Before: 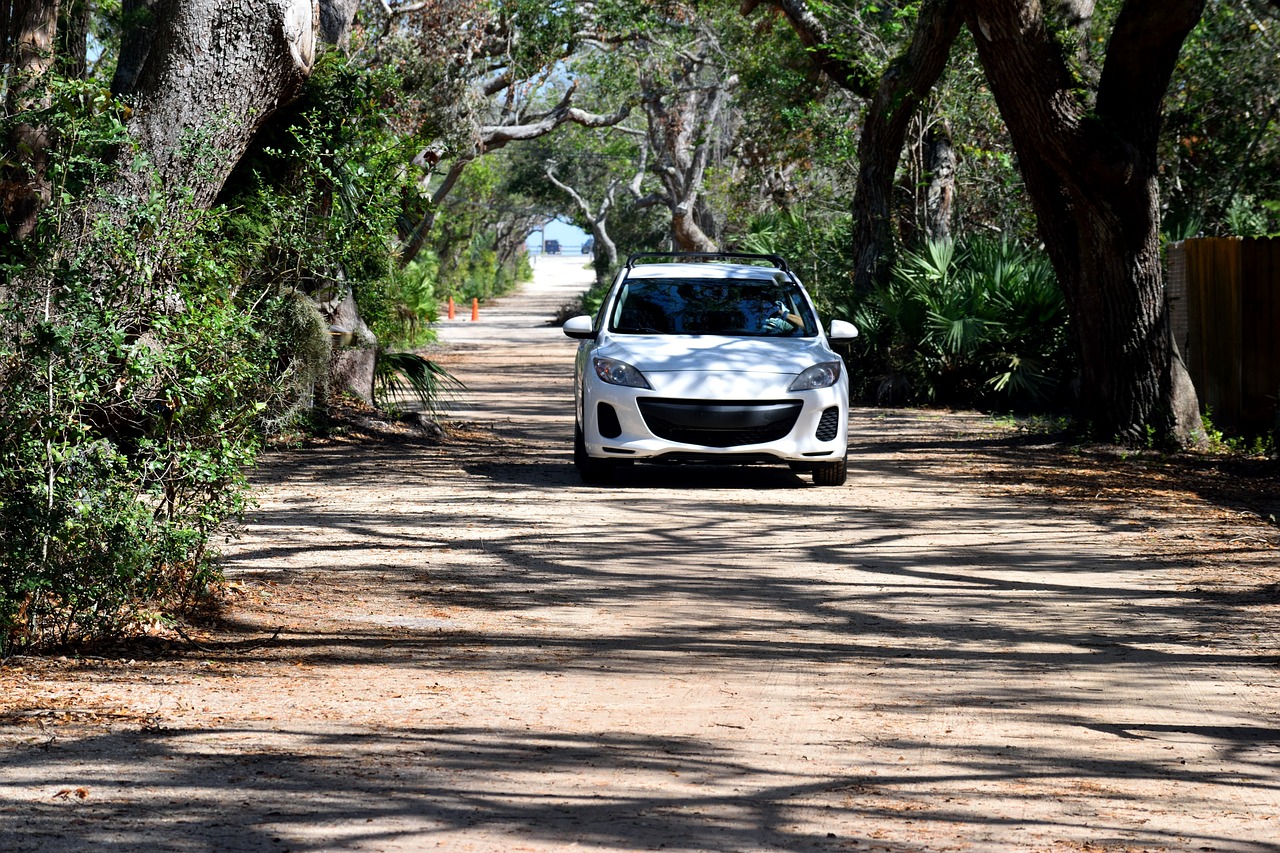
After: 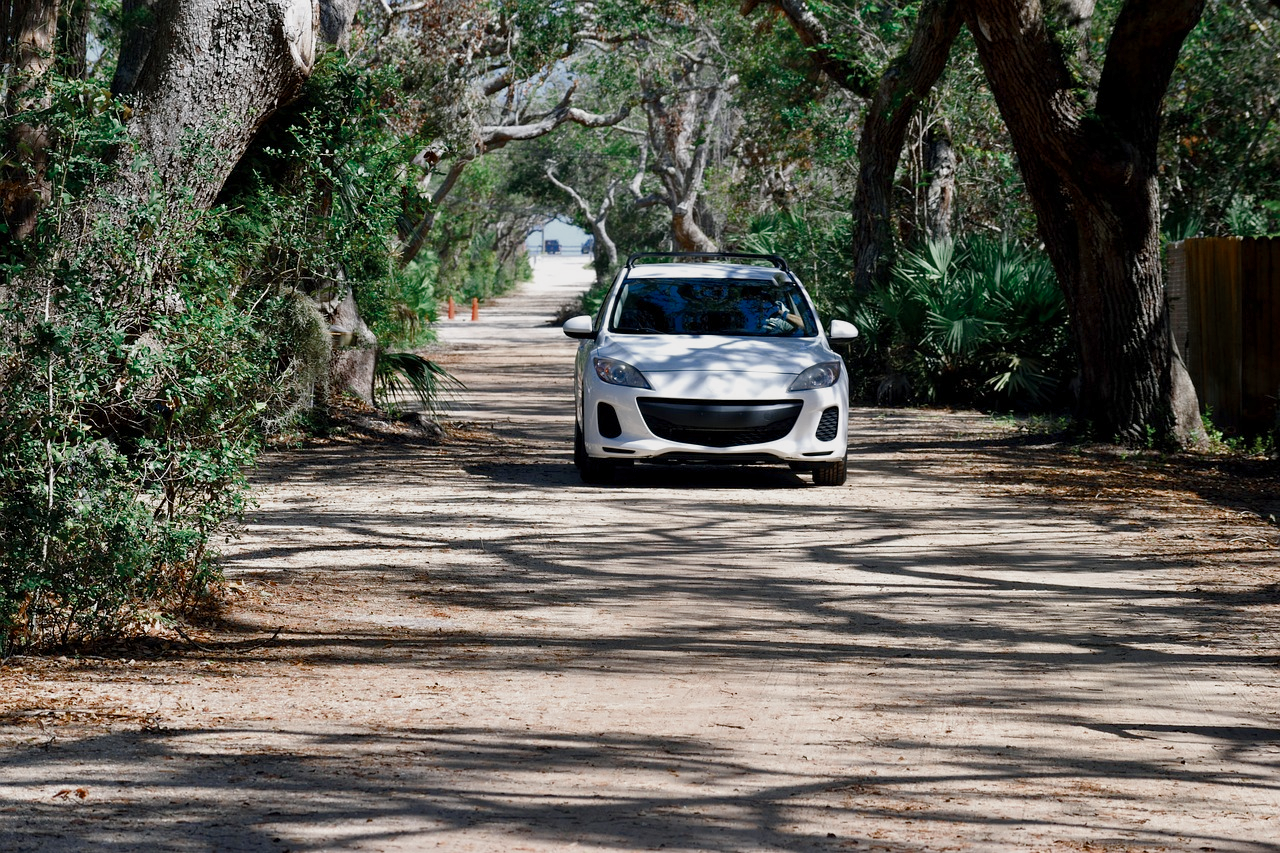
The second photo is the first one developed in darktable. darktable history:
color balance rgb: shadows lift › chroma 1%, shadows lift › hue 113°, highlights gain › chroma 0.2%, highlights gain › hue 333°, perceptual saturation grading › global saturation 20%, perceptual saturation grading › highlights -50%, perceptual saturation grading › shadows 25%, contrast -10%
color zones: curves: ch0 [(0, 0.5) (0.125, 0.4) (0.25, 0.5) (0.375, 0.4) (0.5, 0.4) (0.625, 0.35) (0.75, 0.35) (0.875, 0.5)]; ch1 [(0, 0.35) (0.125, 0.45) (0.25, 0.35) (0.375, 0.35) (0.5, 0.35) (0.625, 0.35) (0.75, 0.45) (0.875, 0.35)]; ch2 [(0, 0.6) (0.125, 0.5) (0.25, 0.5) (0.375, 0.6) (0.5, 0.6) (0.625, 0.5) (0.75, 0.5) (0.875, 0.5)]
